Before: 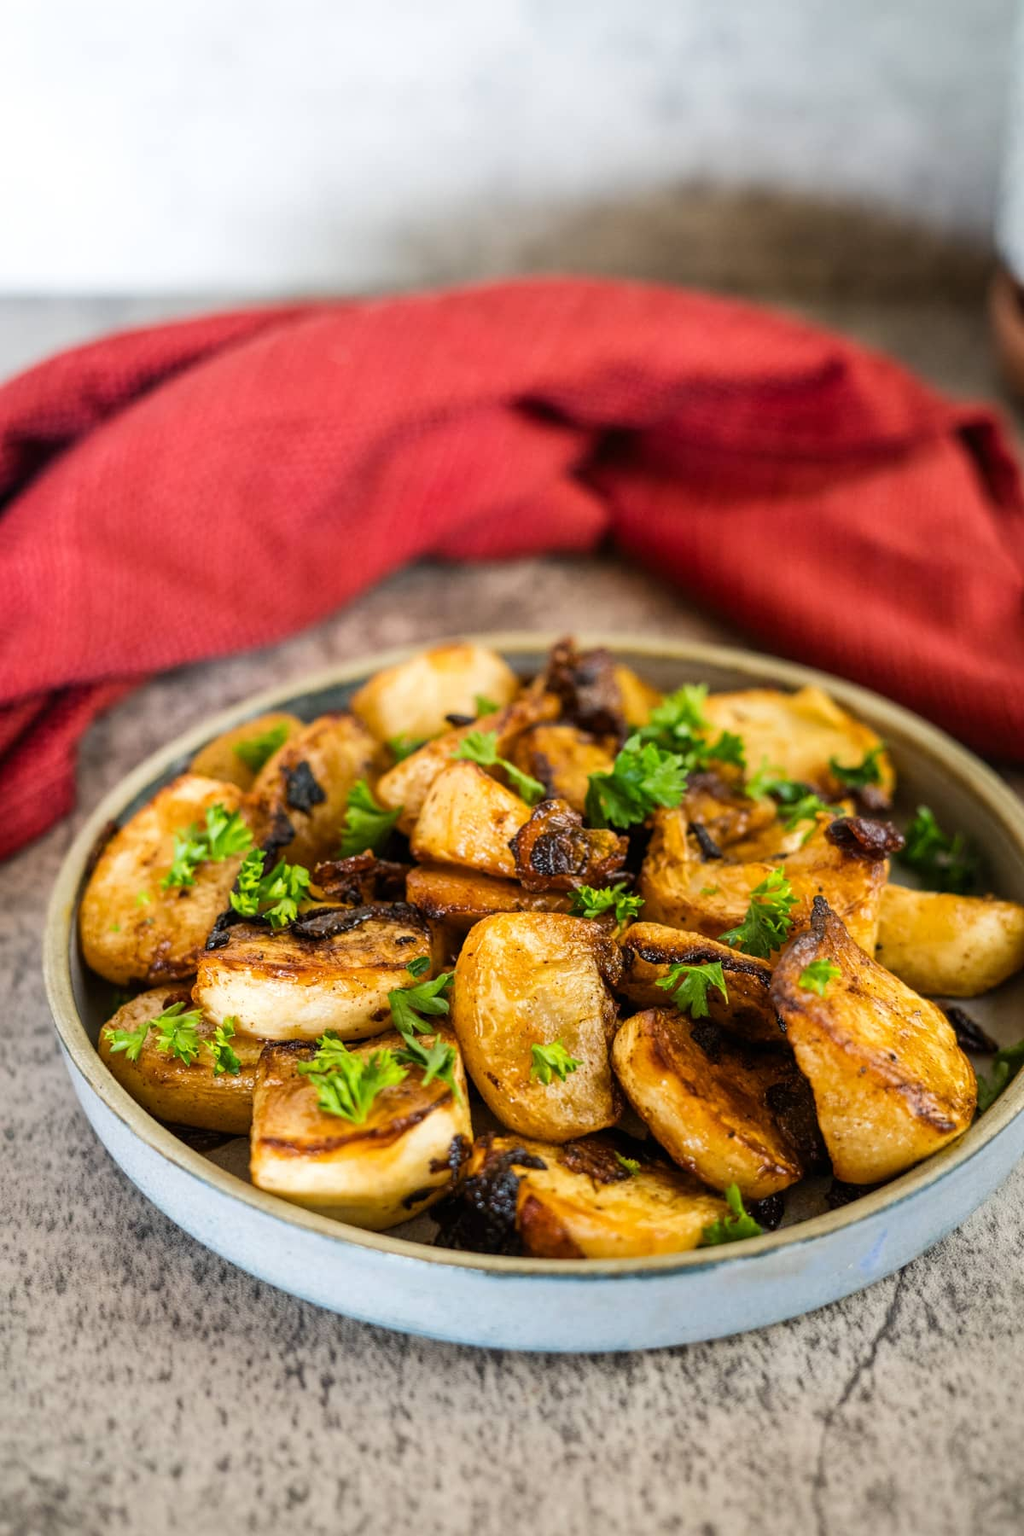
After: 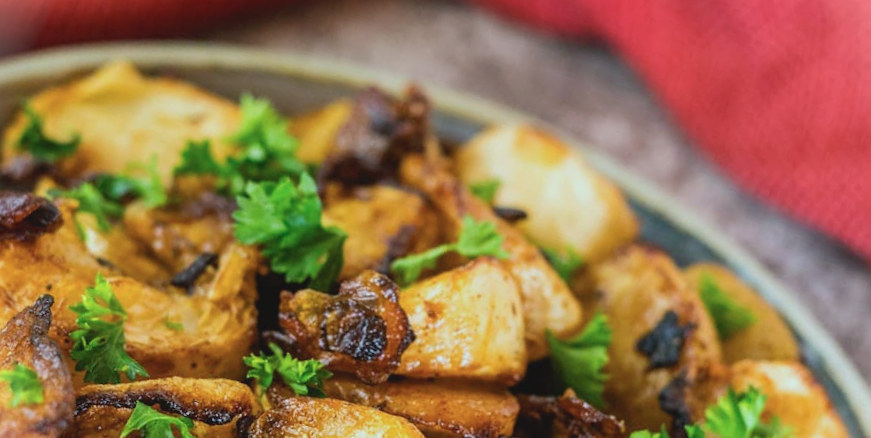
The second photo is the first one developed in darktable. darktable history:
vignetting: fall-off start 100%, brightness 0.3, saturation 0
contrast brightness saturation: contrast -0.11
crop and rotate: angle 16.12°, top 30.835%, bottom 35.653%
color calibration: illuminant as shot in camera, x 0.383, y 0.38, temperature 3949.15 K, gamut compression 1.66
